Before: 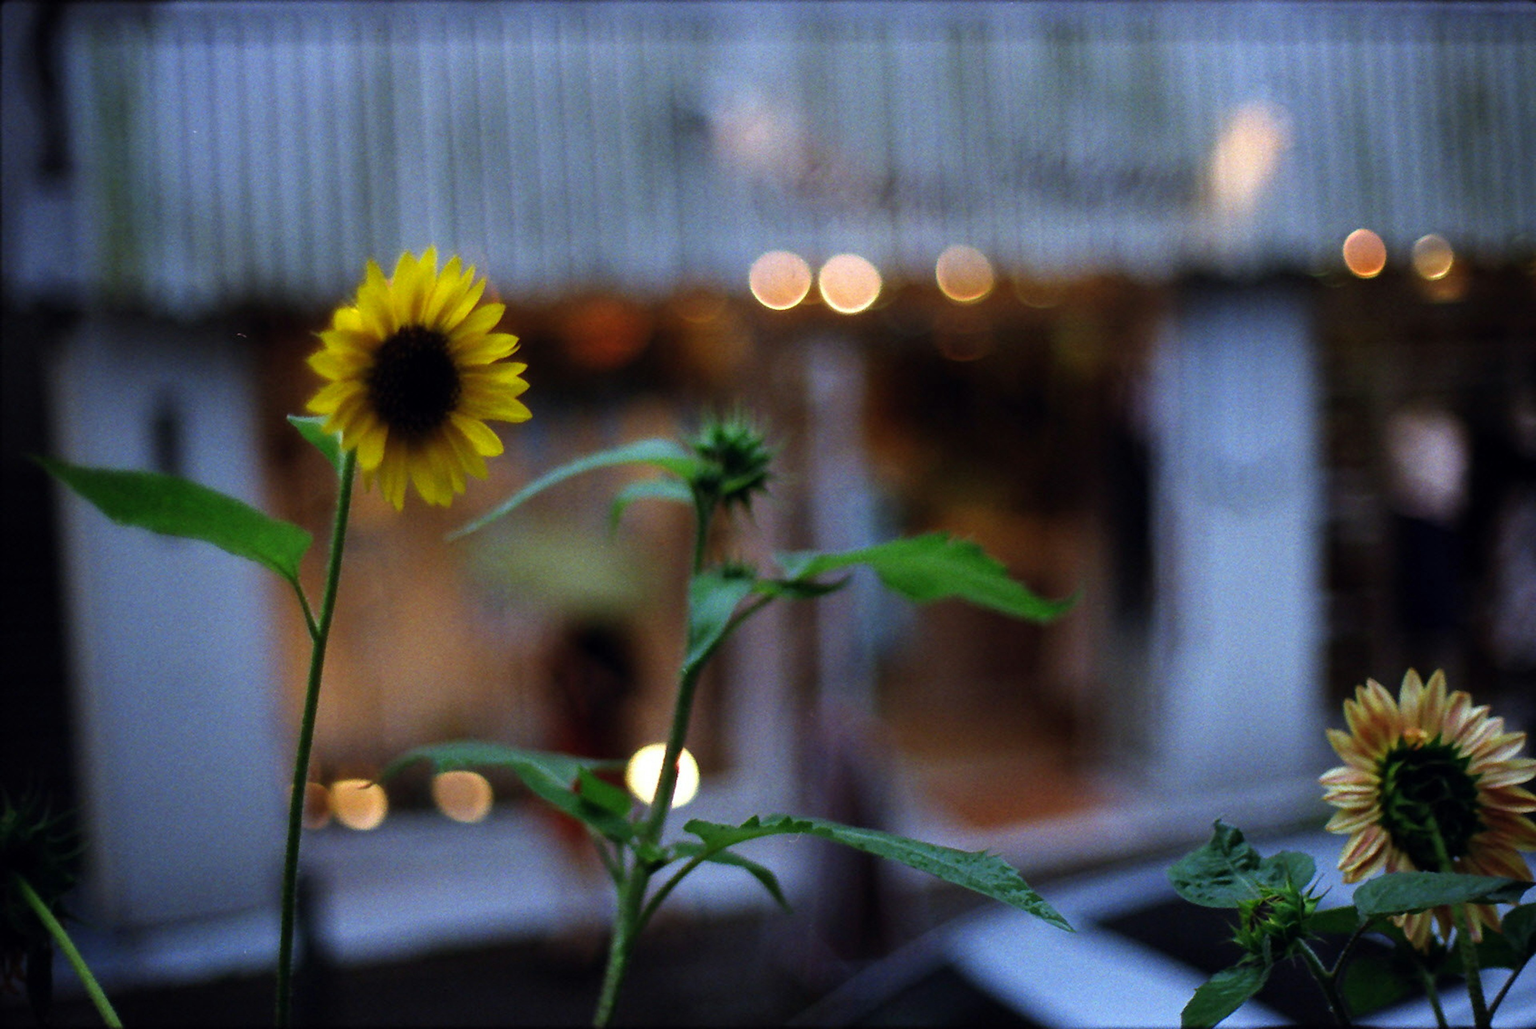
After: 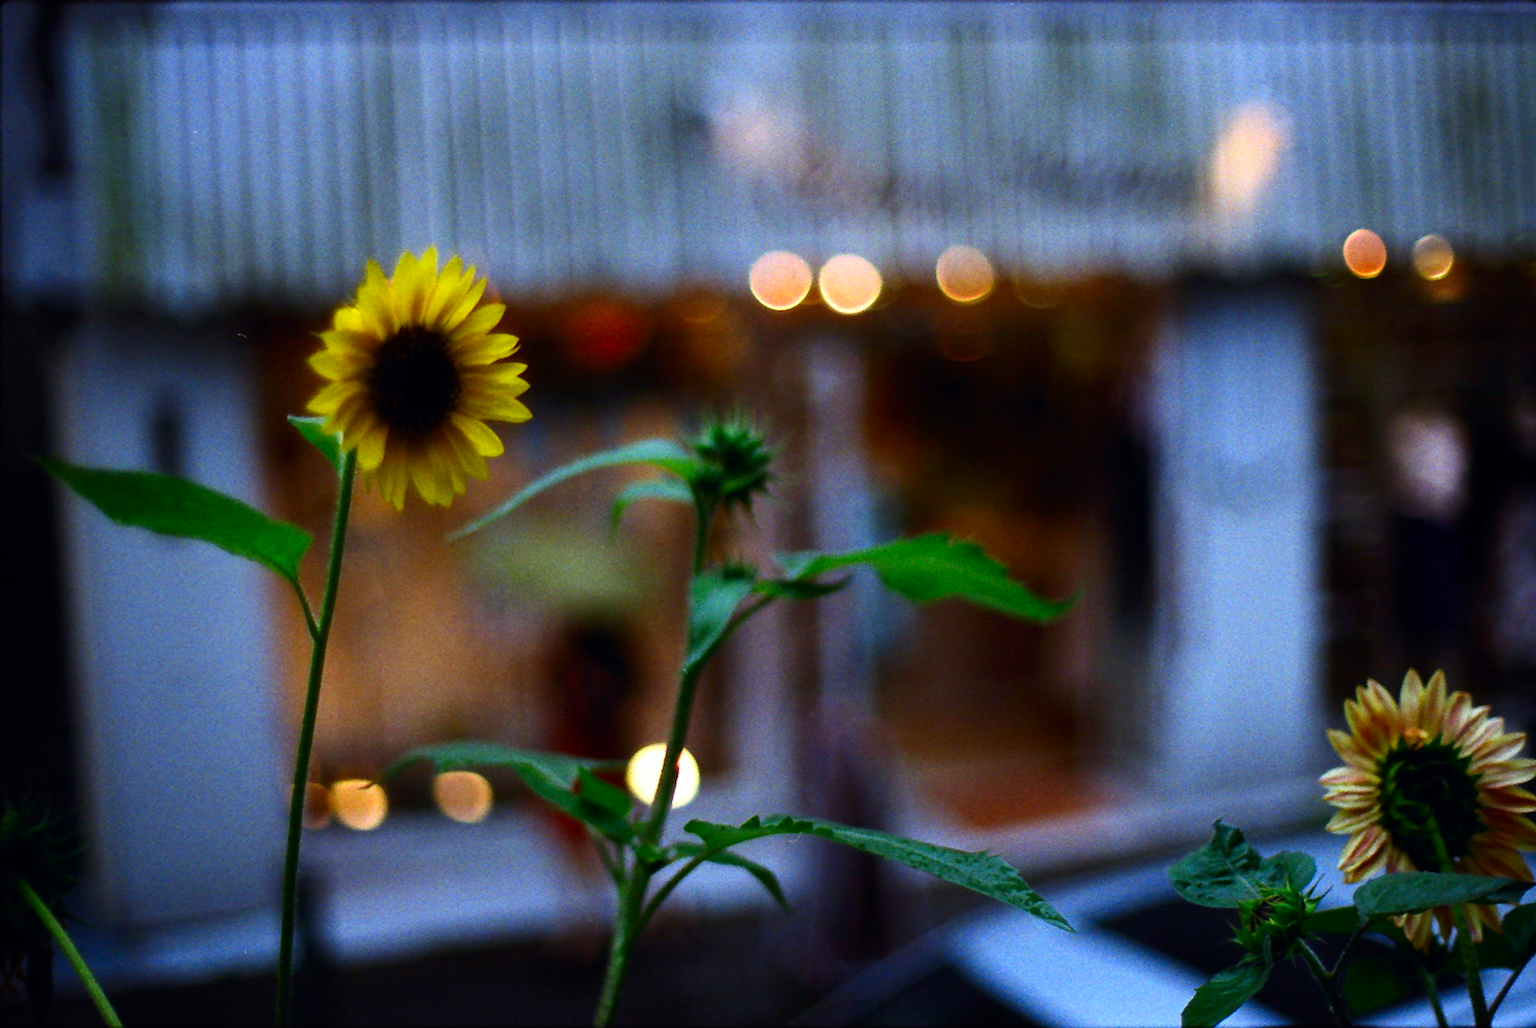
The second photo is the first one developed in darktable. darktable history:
contrast brightness saturation: contrast 0.177, saturation 0.309
